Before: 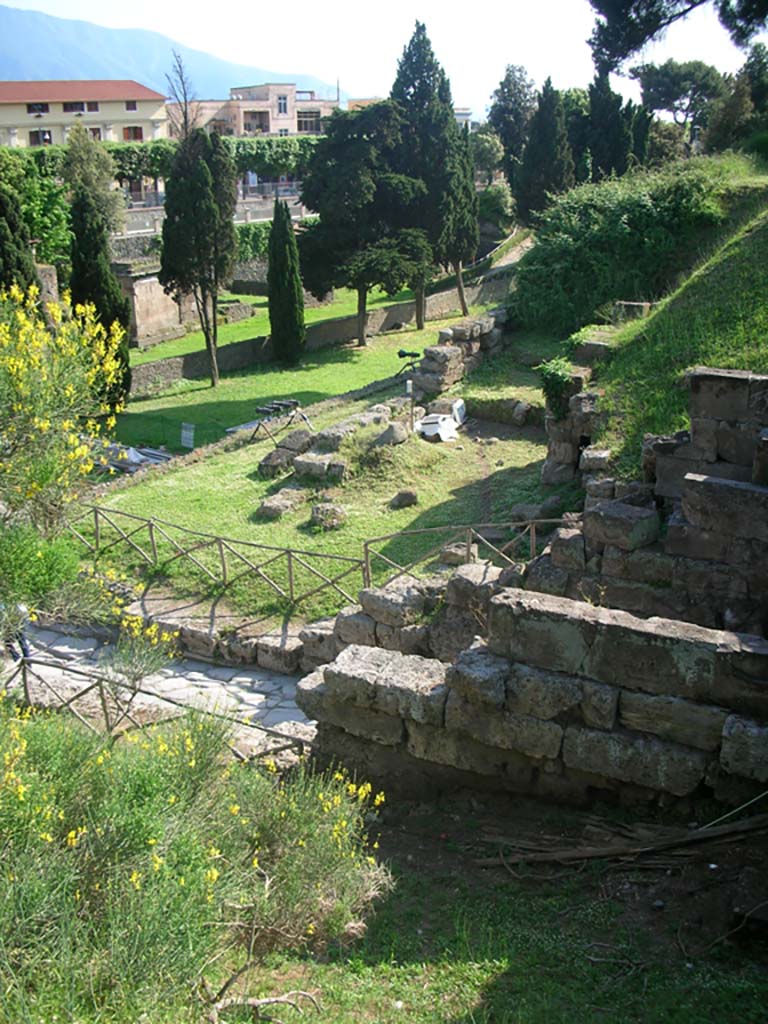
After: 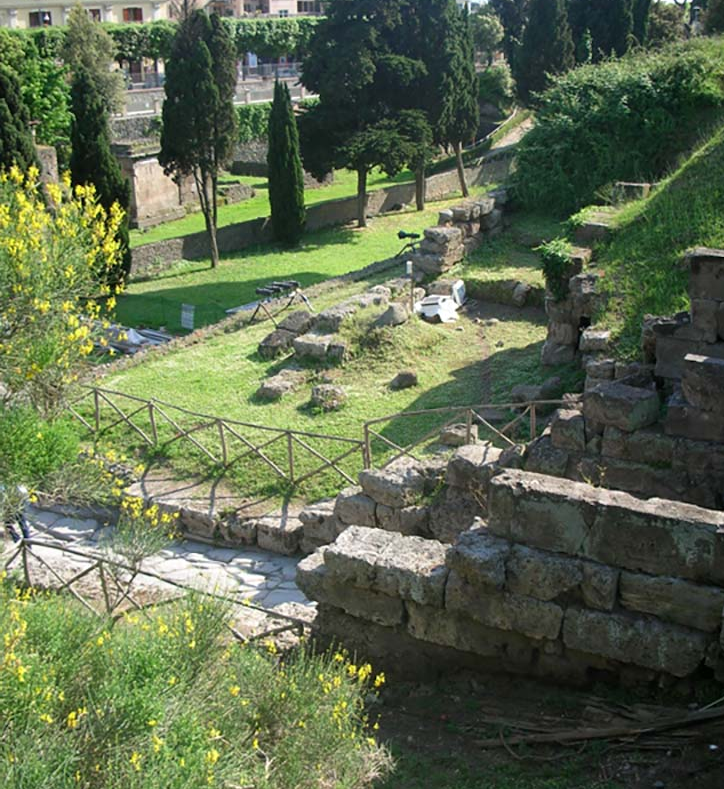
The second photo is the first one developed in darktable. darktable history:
crop and rotate: angle 0.03°, top 11.643%, right 5.651%, bottom 11.189%
tone equalizer: on, module defaults
